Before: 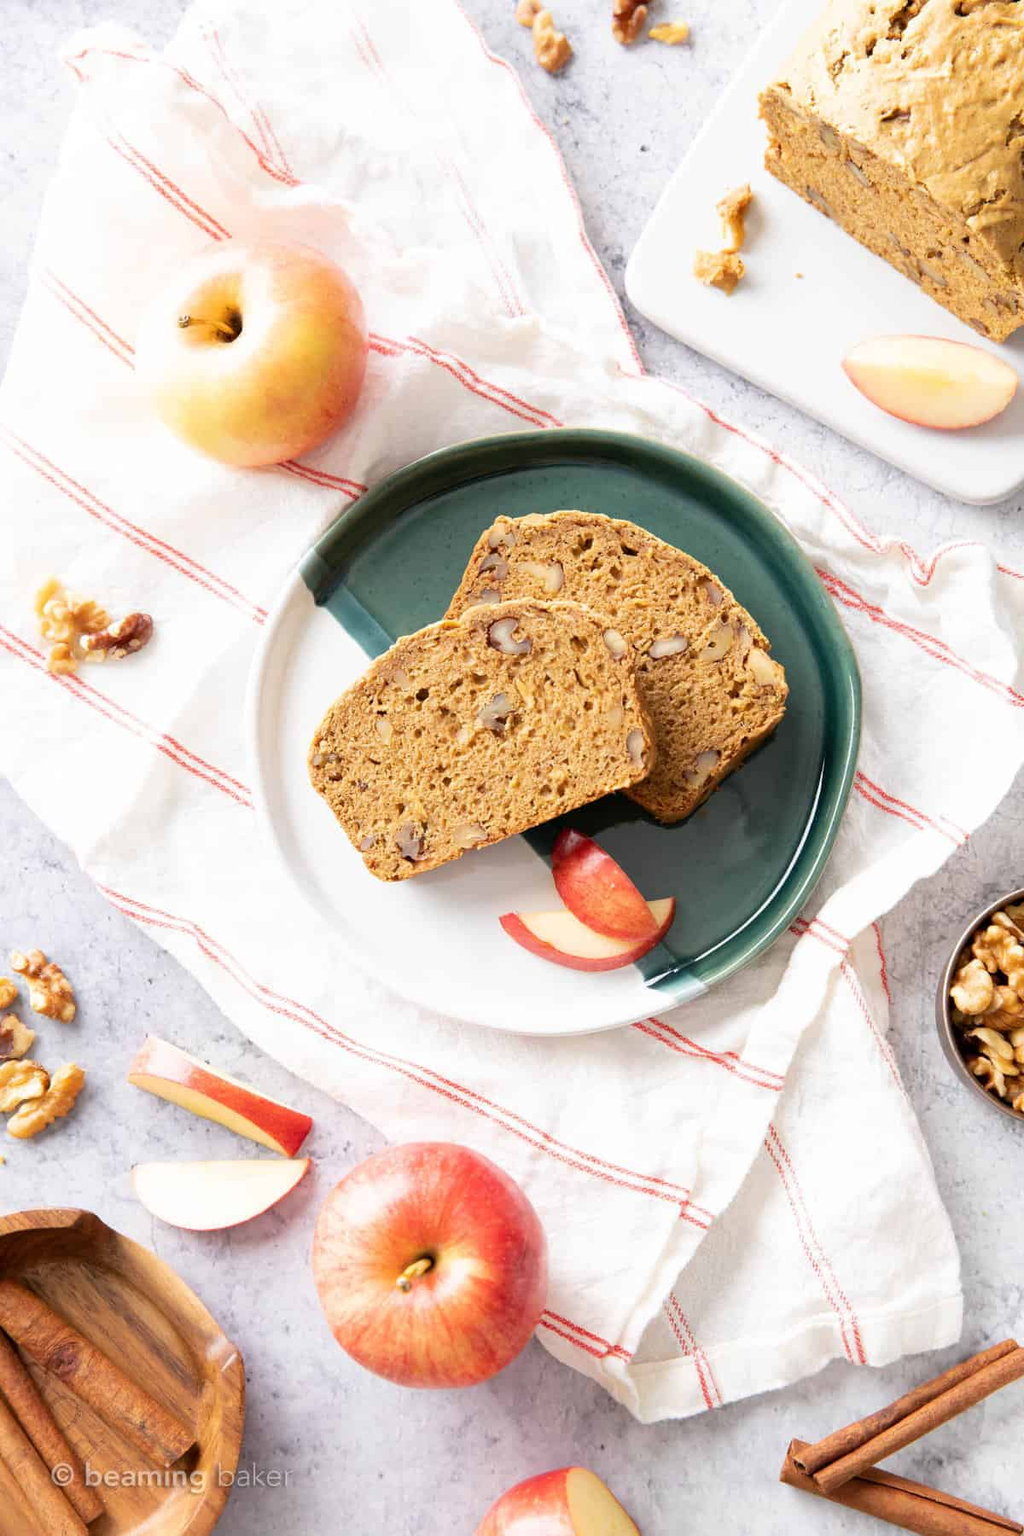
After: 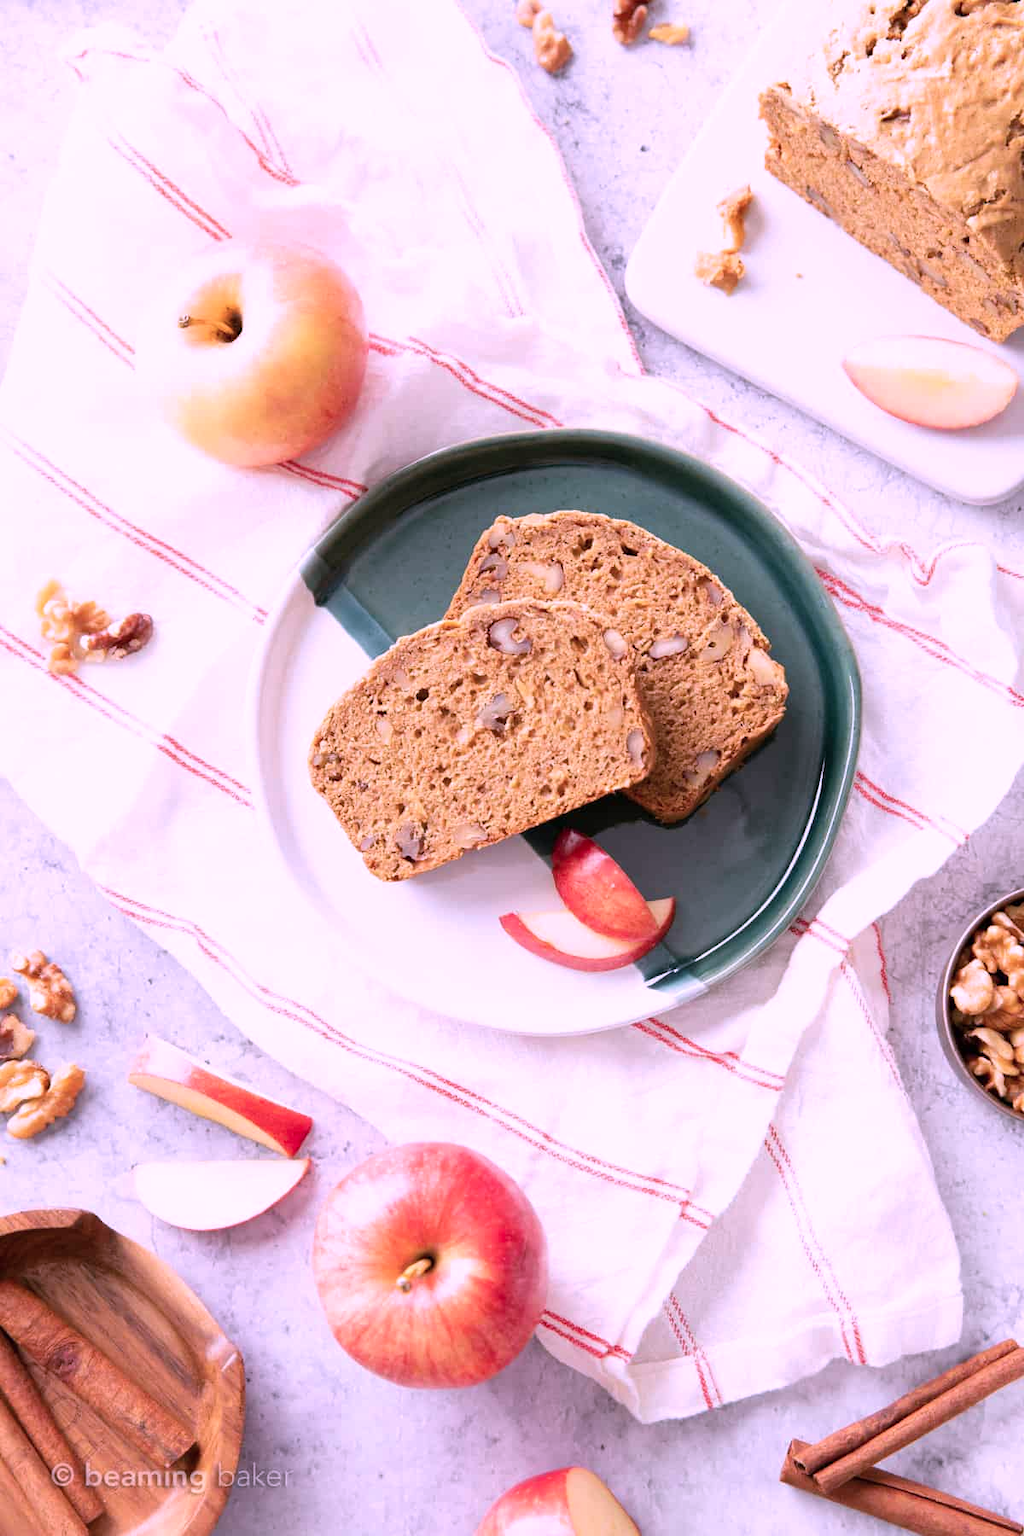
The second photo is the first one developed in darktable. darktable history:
color correction: highlights a* 15.4, highlights b* -20.26
